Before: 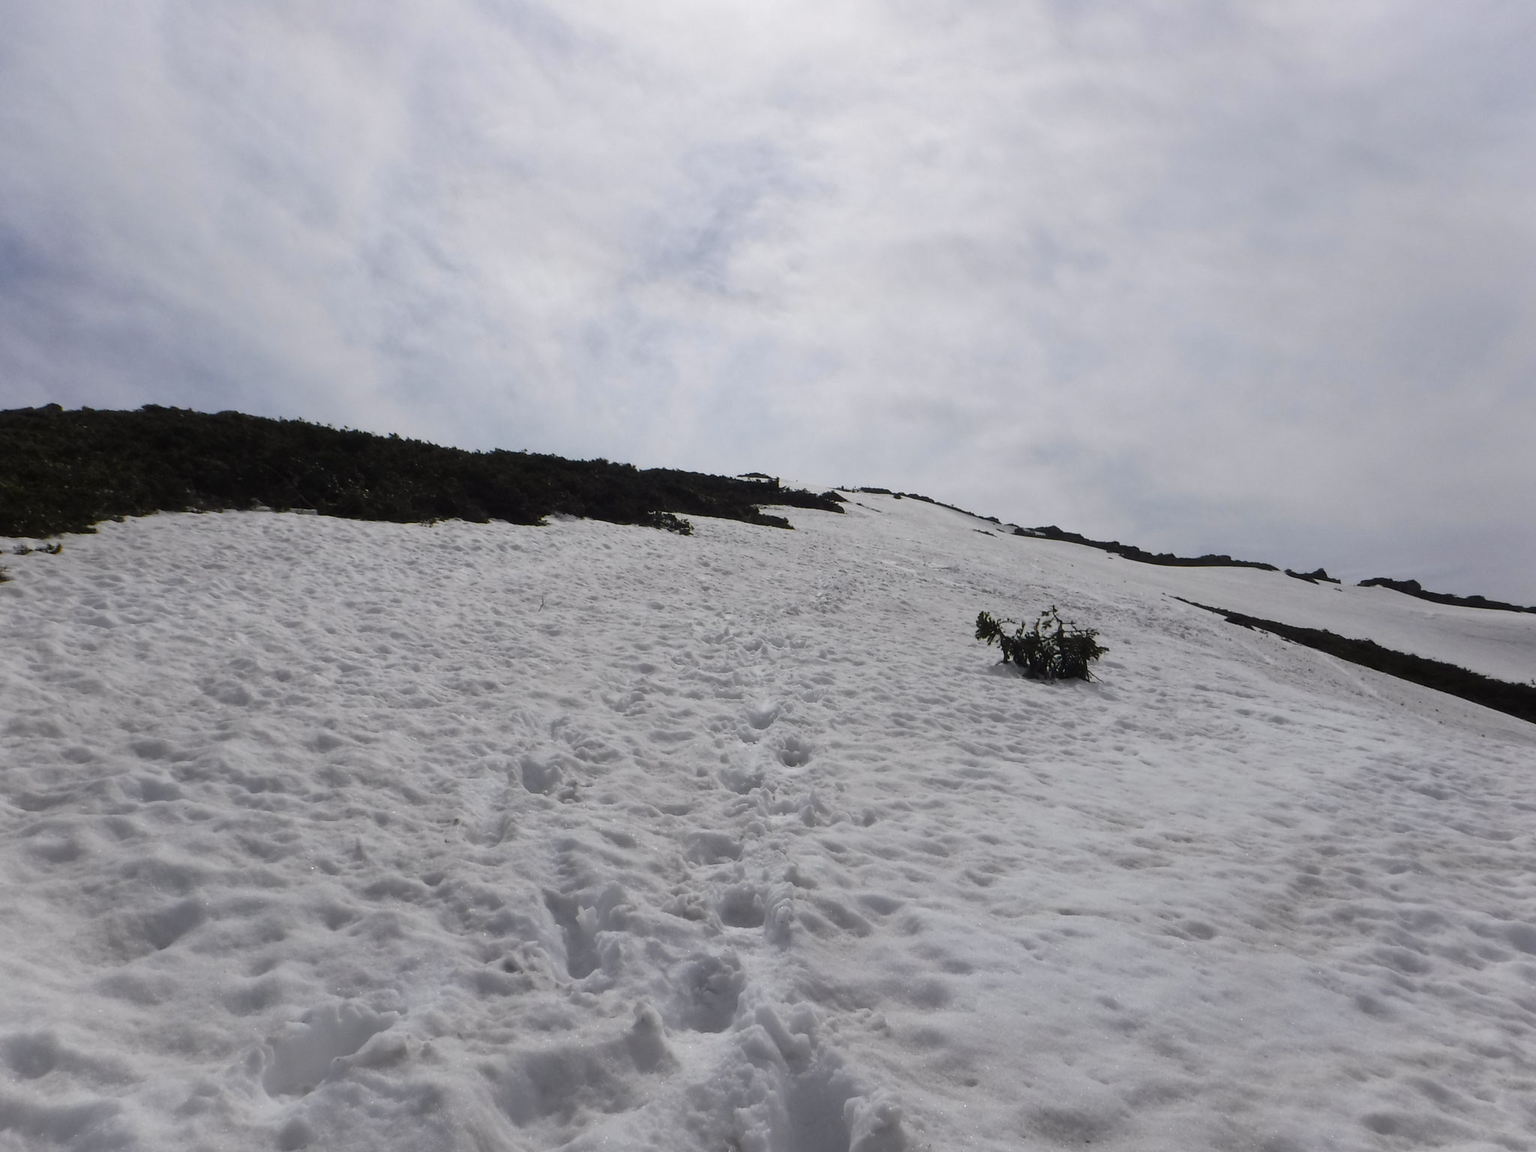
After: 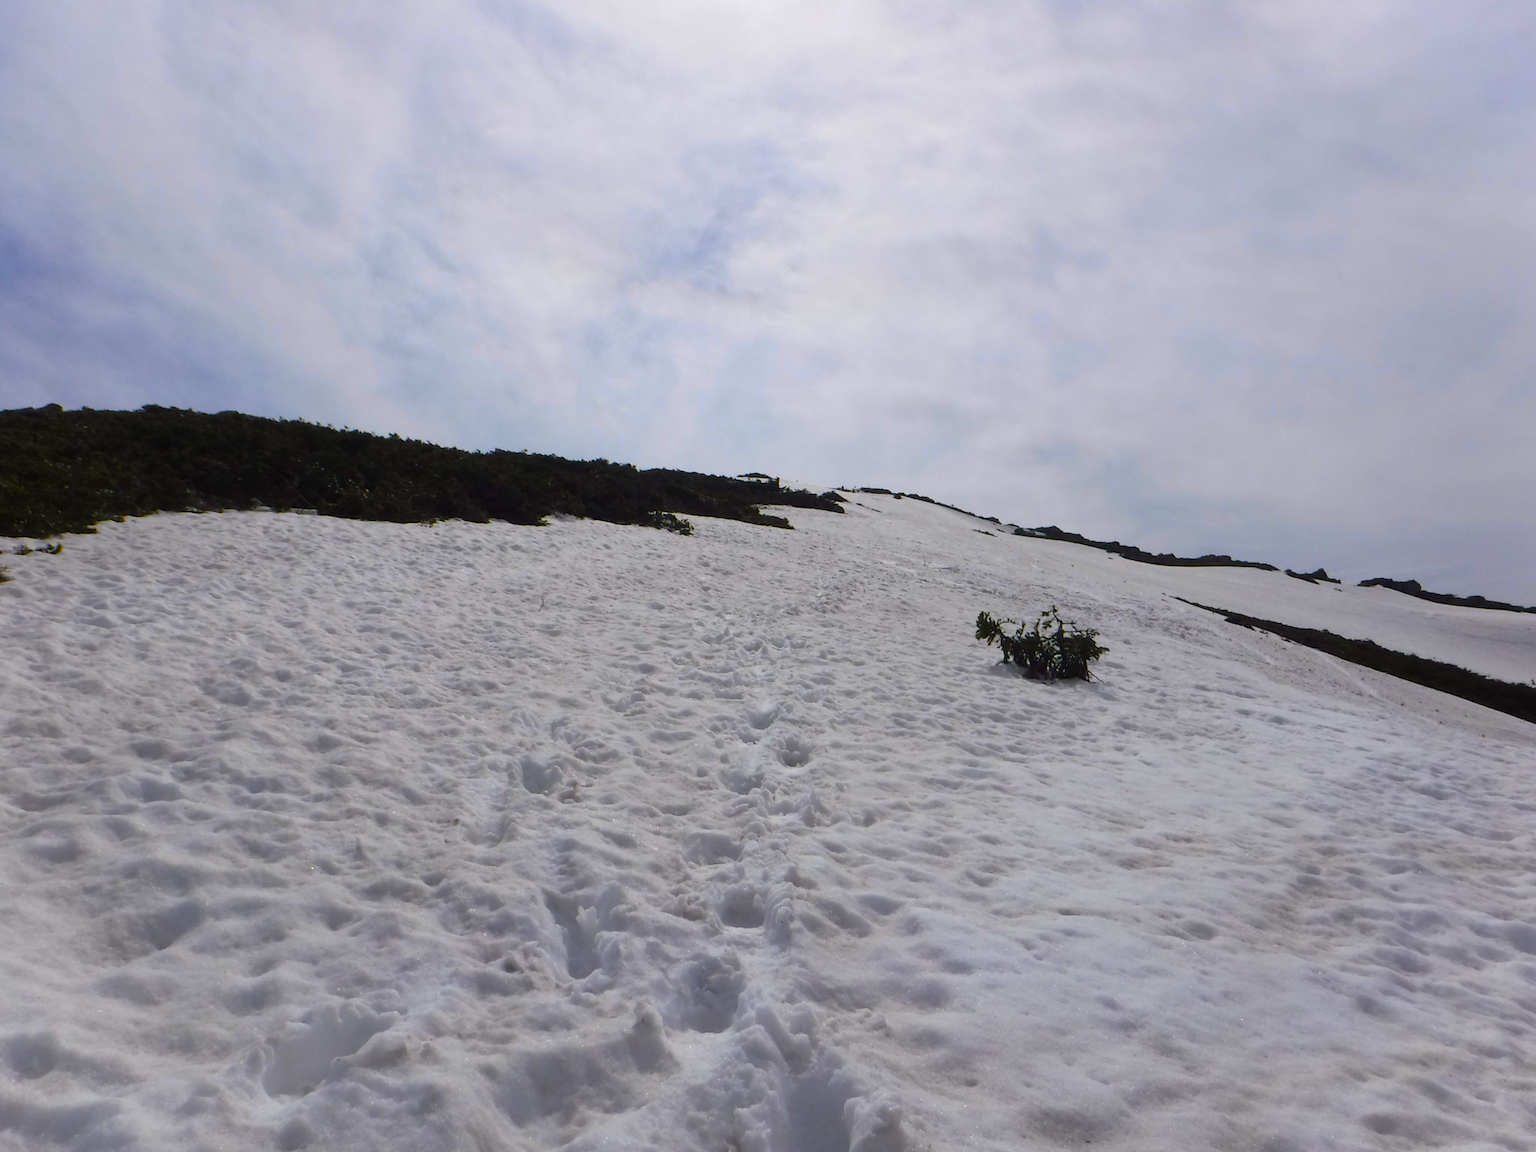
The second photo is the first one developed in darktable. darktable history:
color balance rgb: perceptual saturation grading › global saturation 29.607%, global vibrance 50.205%
